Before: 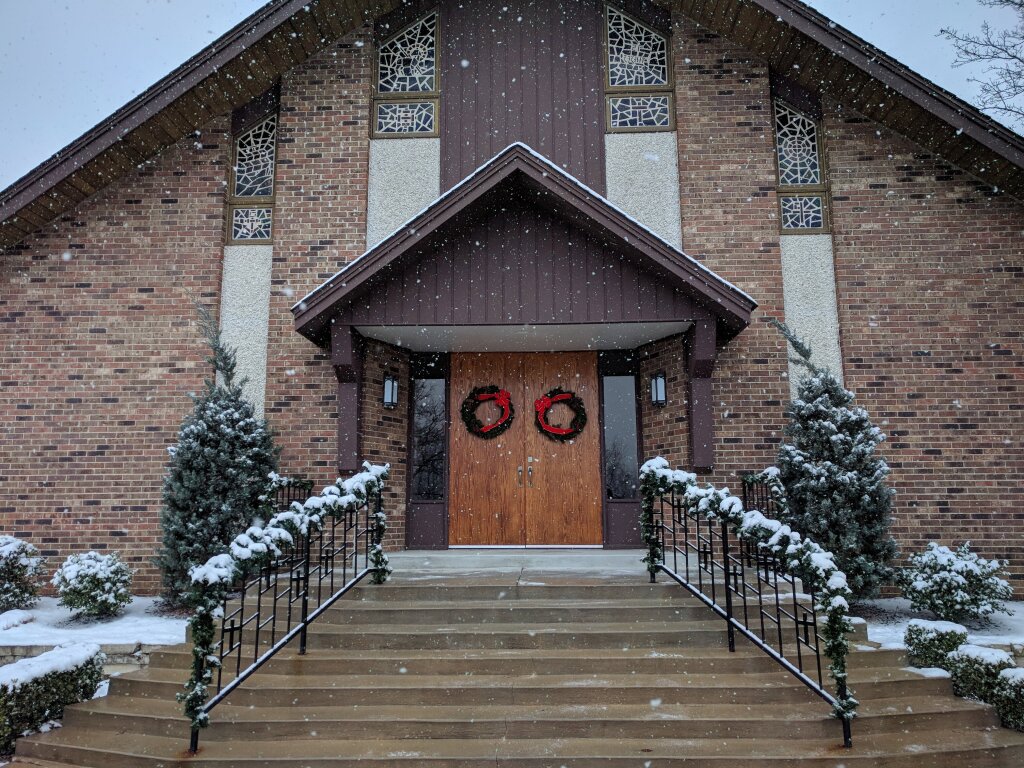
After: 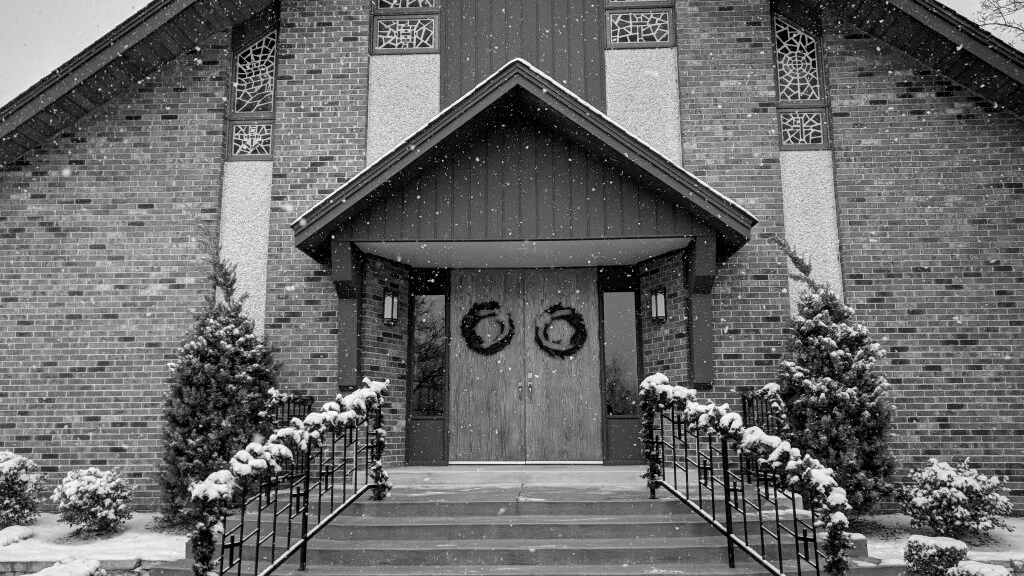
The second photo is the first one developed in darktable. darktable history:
monochrome: on, module defaults
color balance rgb: on, module defaults
white balance: red 1.467, blue 0.684
crop: top 11.038%, bottom 13.962%
exposure: black level correction 0.001, compensate highlight preservation false
